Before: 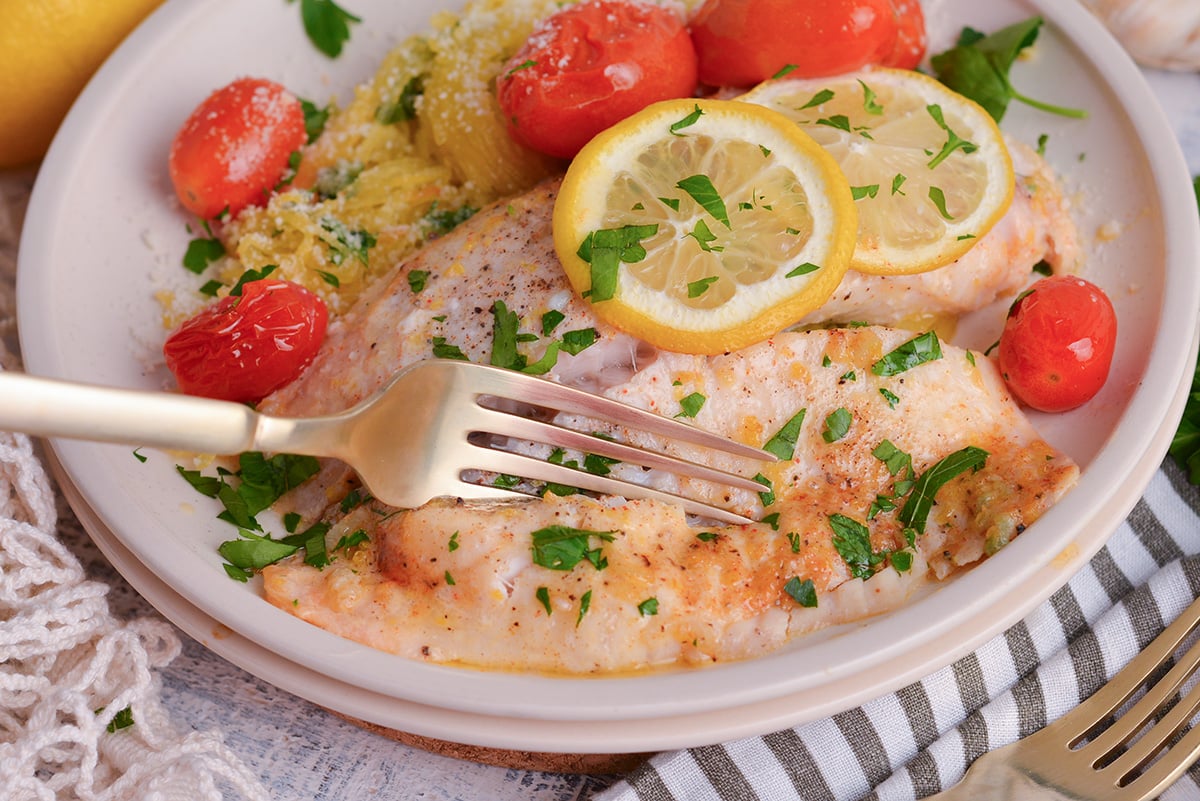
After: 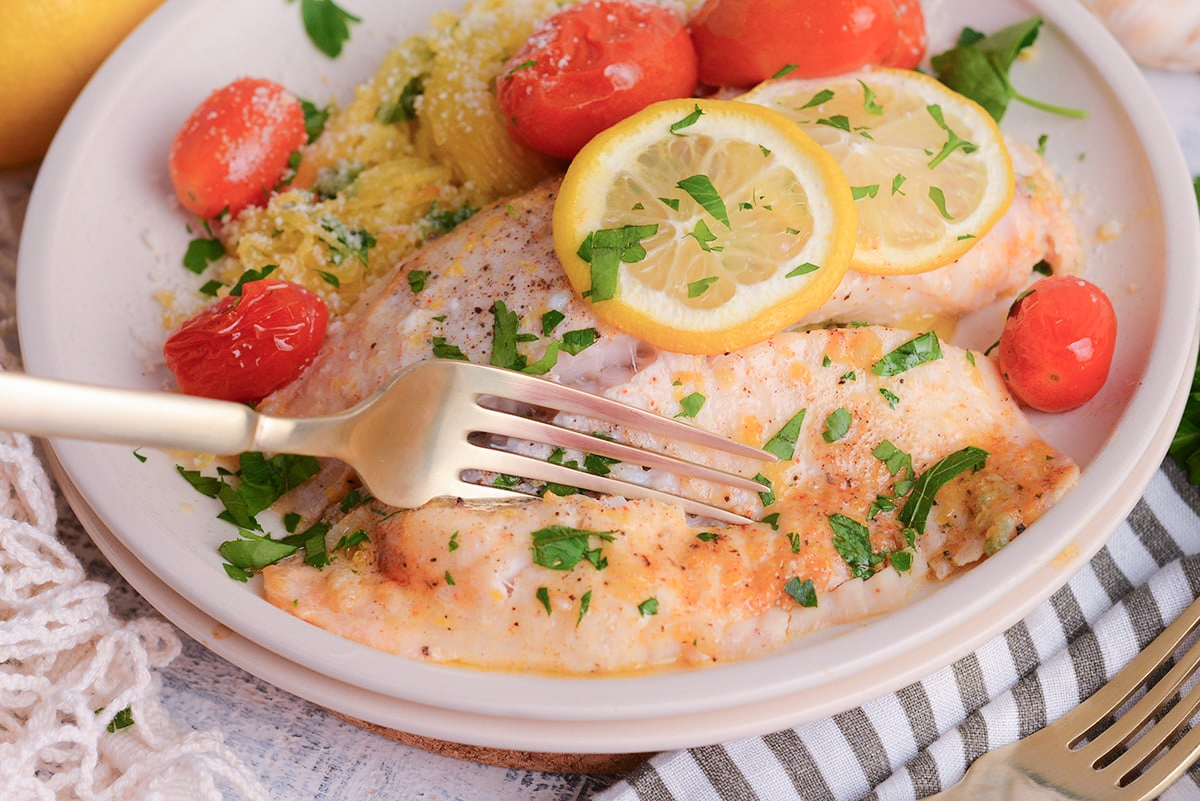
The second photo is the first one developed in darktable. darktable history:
shadows and highlights: highlights 71.64, soften with gaussian
